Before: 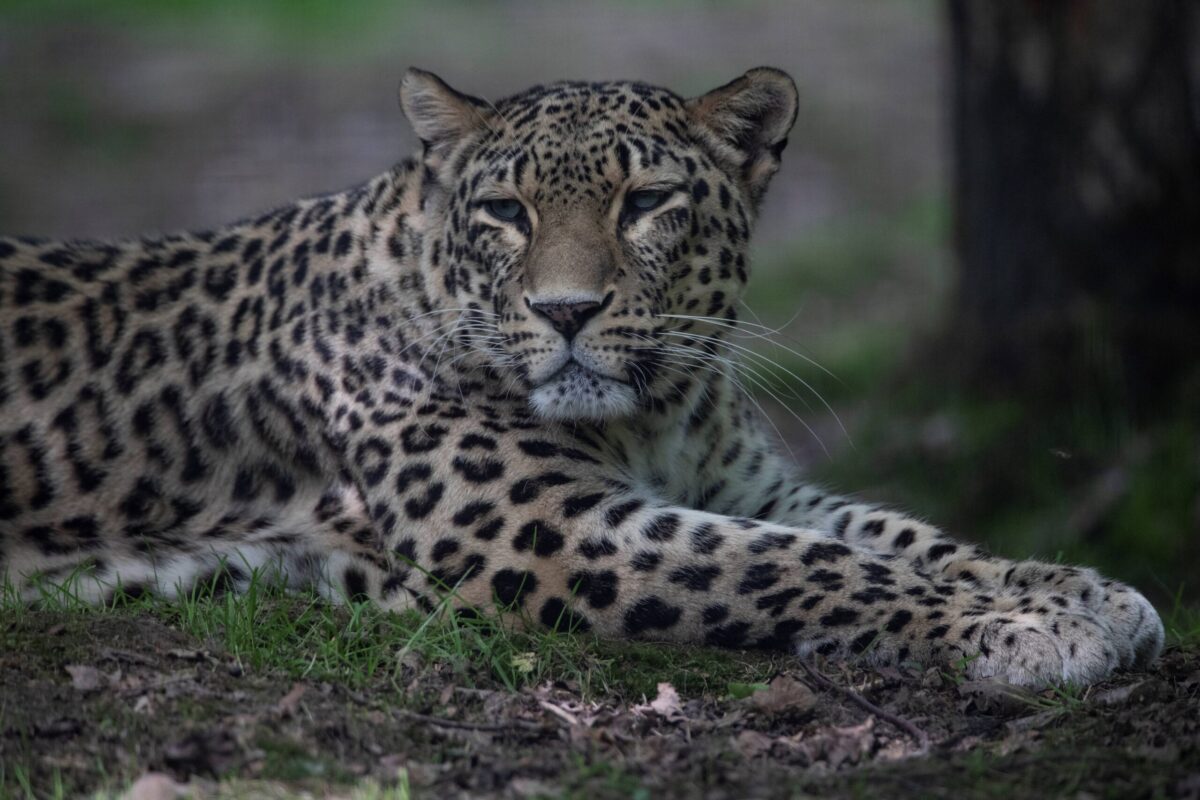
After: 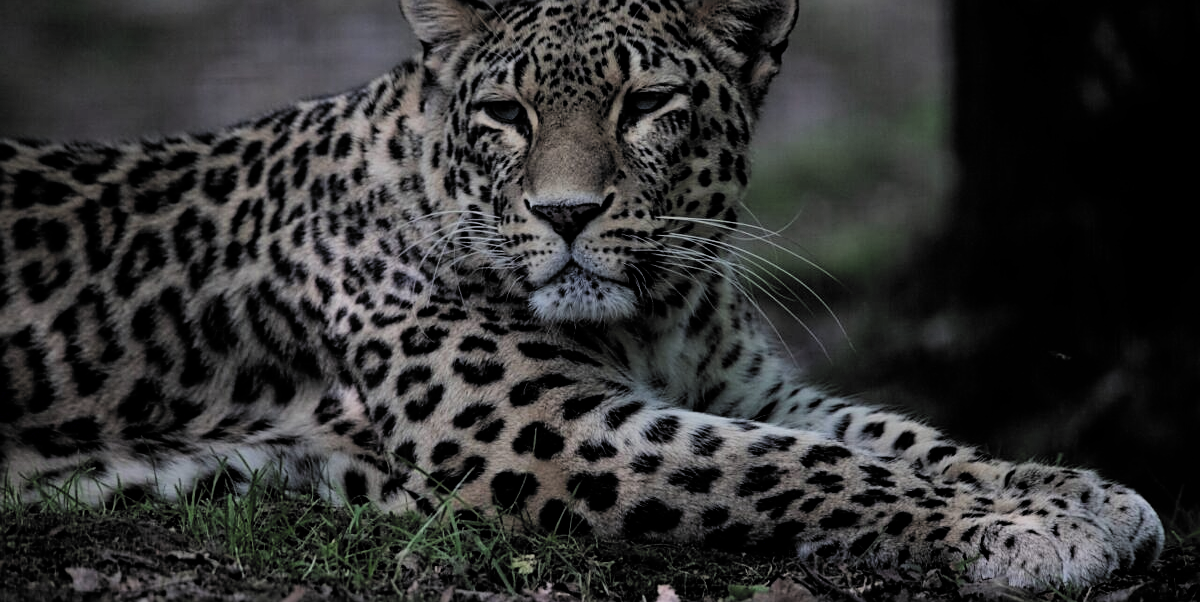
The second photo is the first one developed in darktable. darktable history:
filmic rgb: black relative exposure -5.08 EV, white relative exposure 3.98 EV, threshold 2.94 EV, hardness 2.88, contrast 1.199, highlights saturation mix -30.88%, color science v6 (2022), enable highlight reconstruction true
sharpen: on, module defaults
crop and rotate: top 12.411%, bottom 12.303%
